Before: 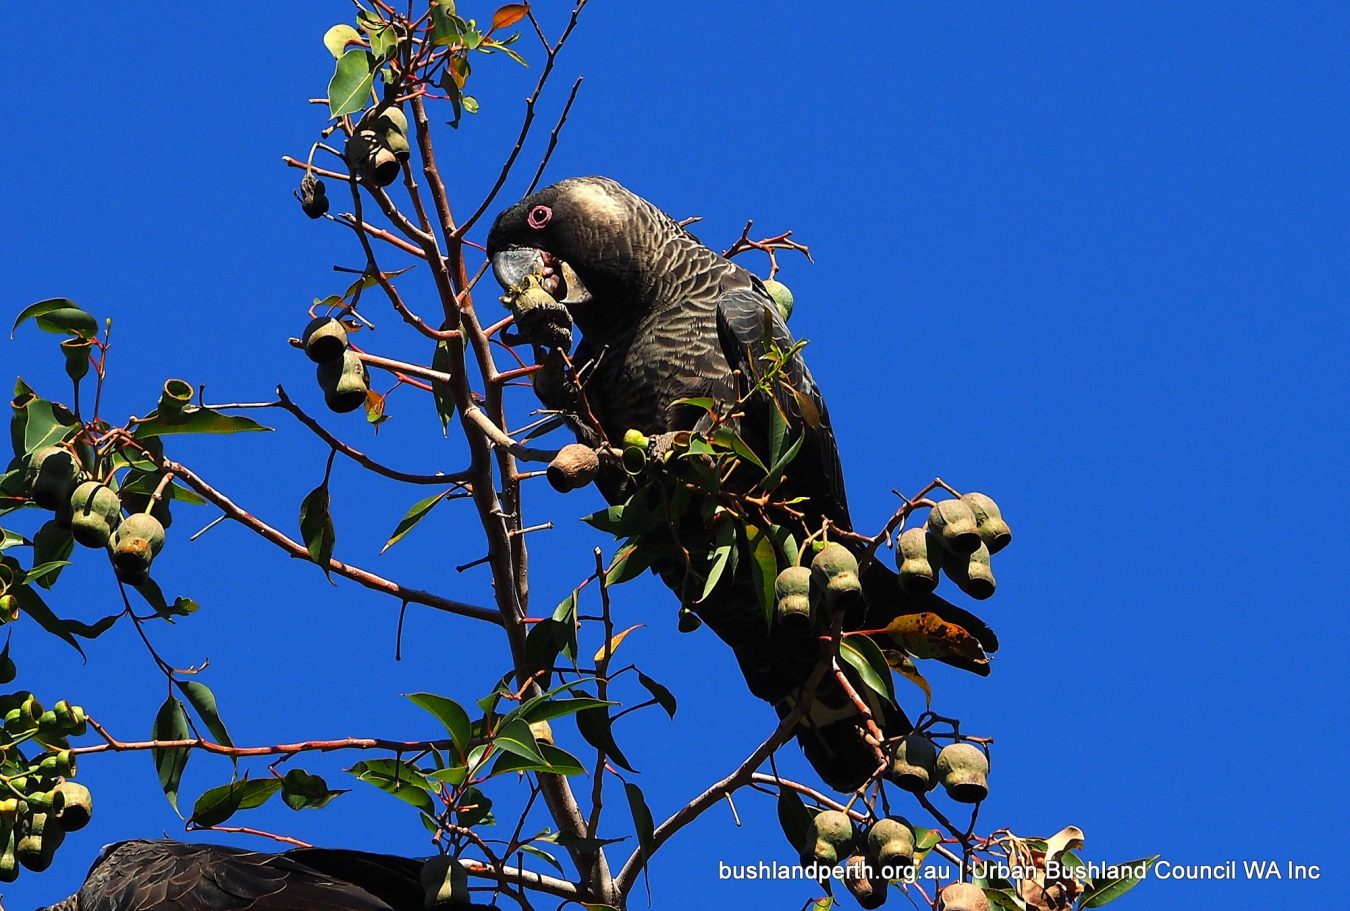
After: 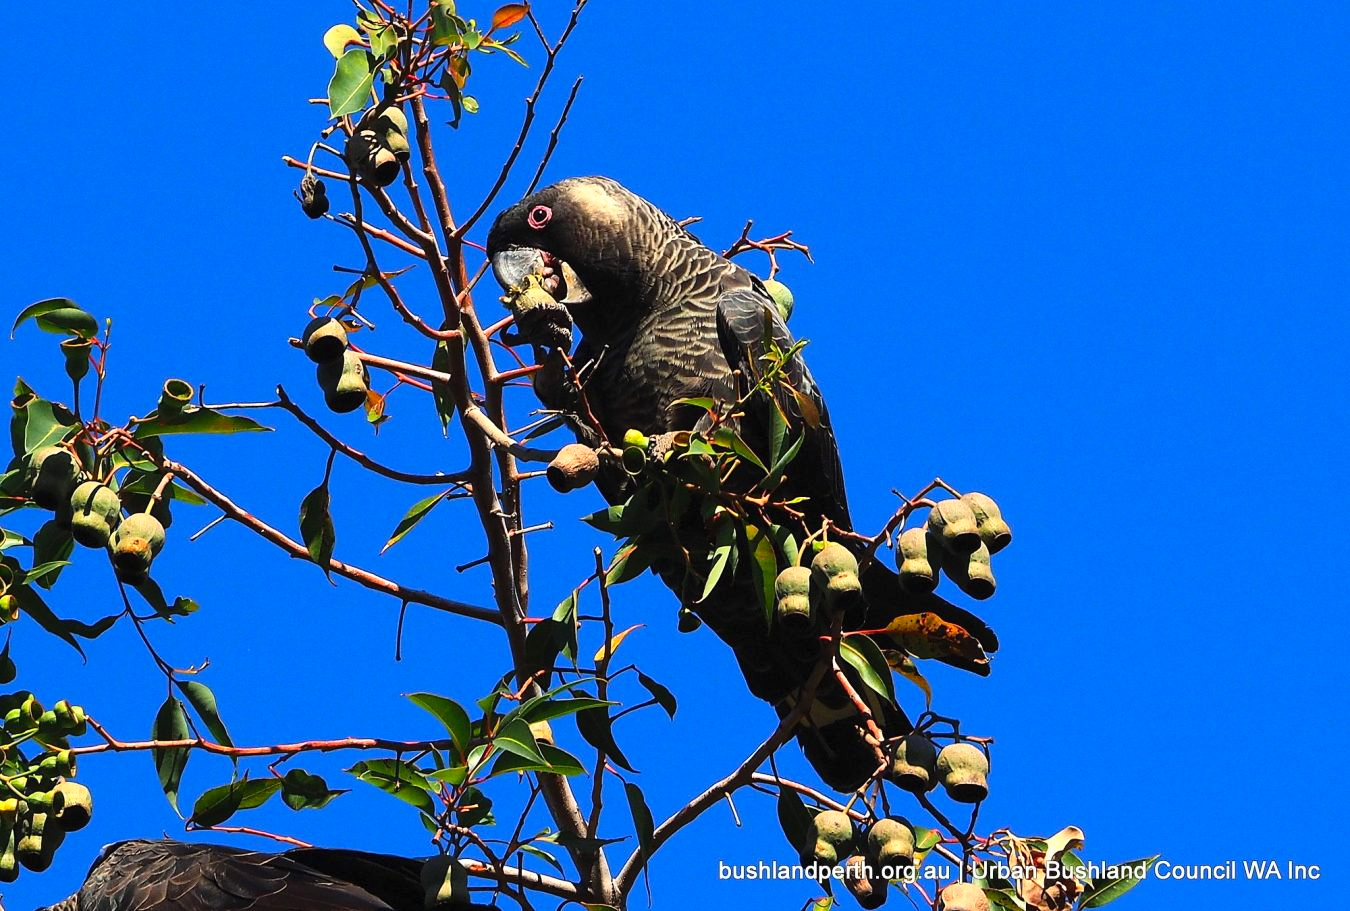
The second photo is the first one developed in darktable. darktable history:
contrast brightness saturation: contrast 0.204, brightness 0.169, saturation 0.222
exposure: exposure -0.046 EV, compensate exposure bias true, compensate highlight preservation false
